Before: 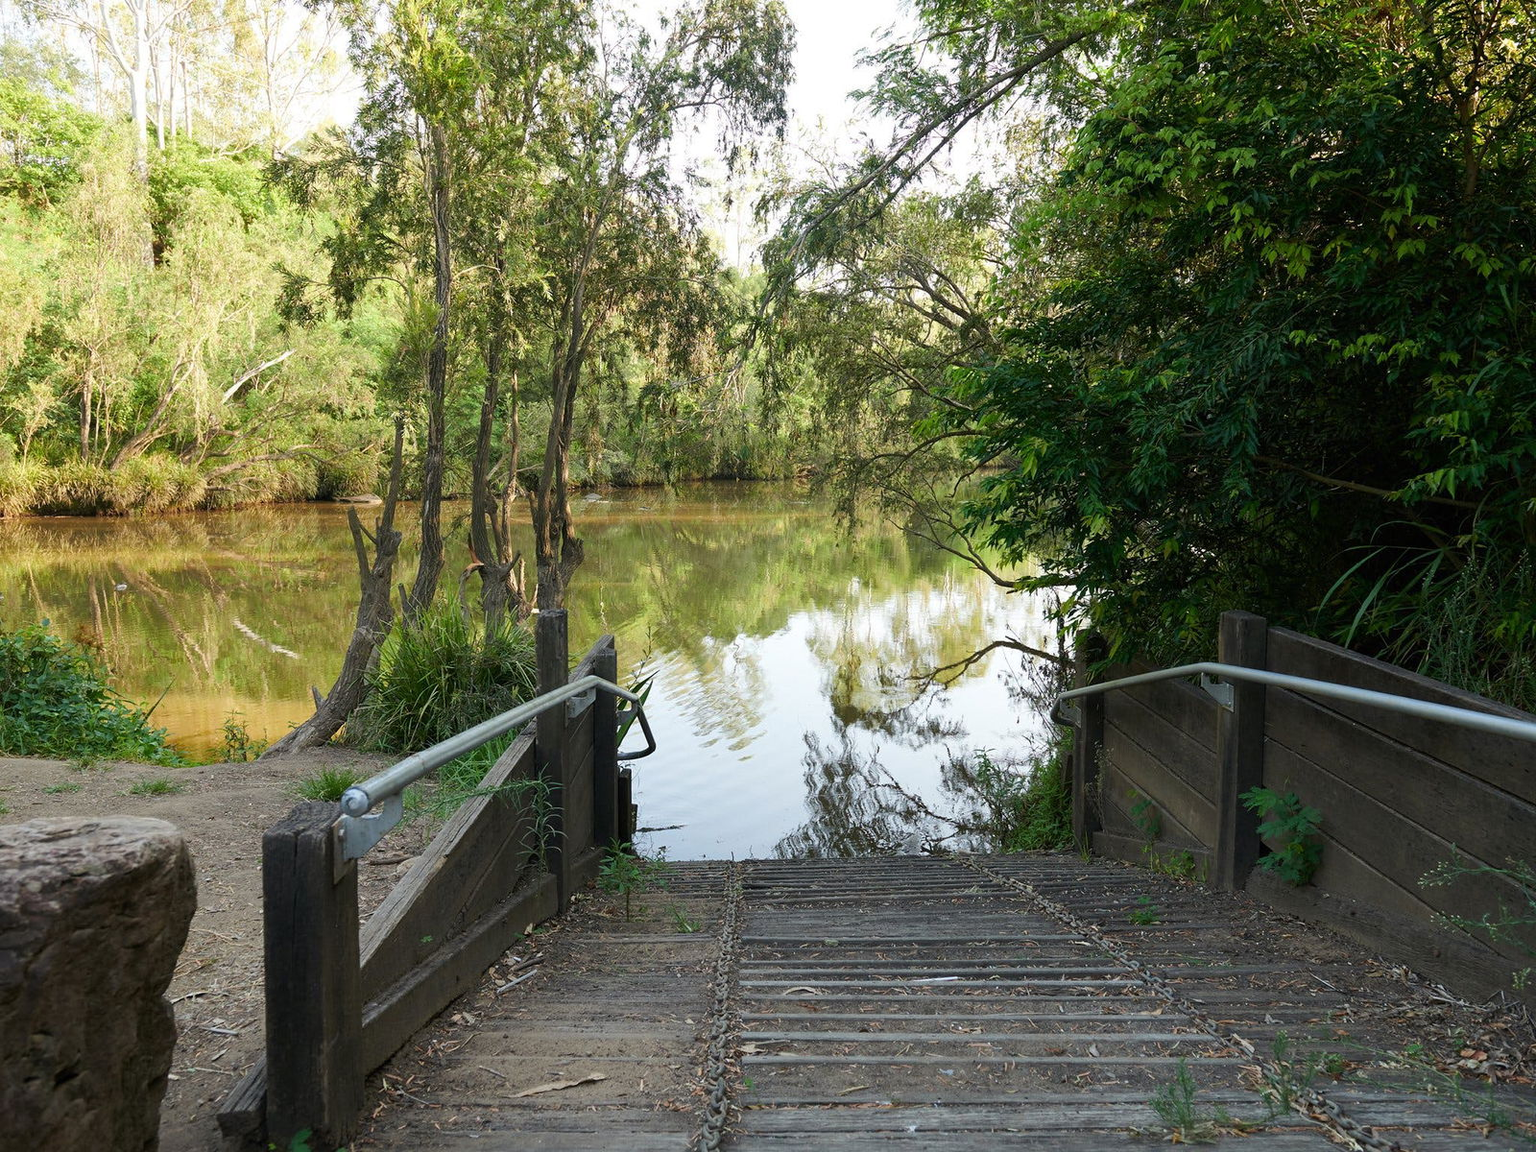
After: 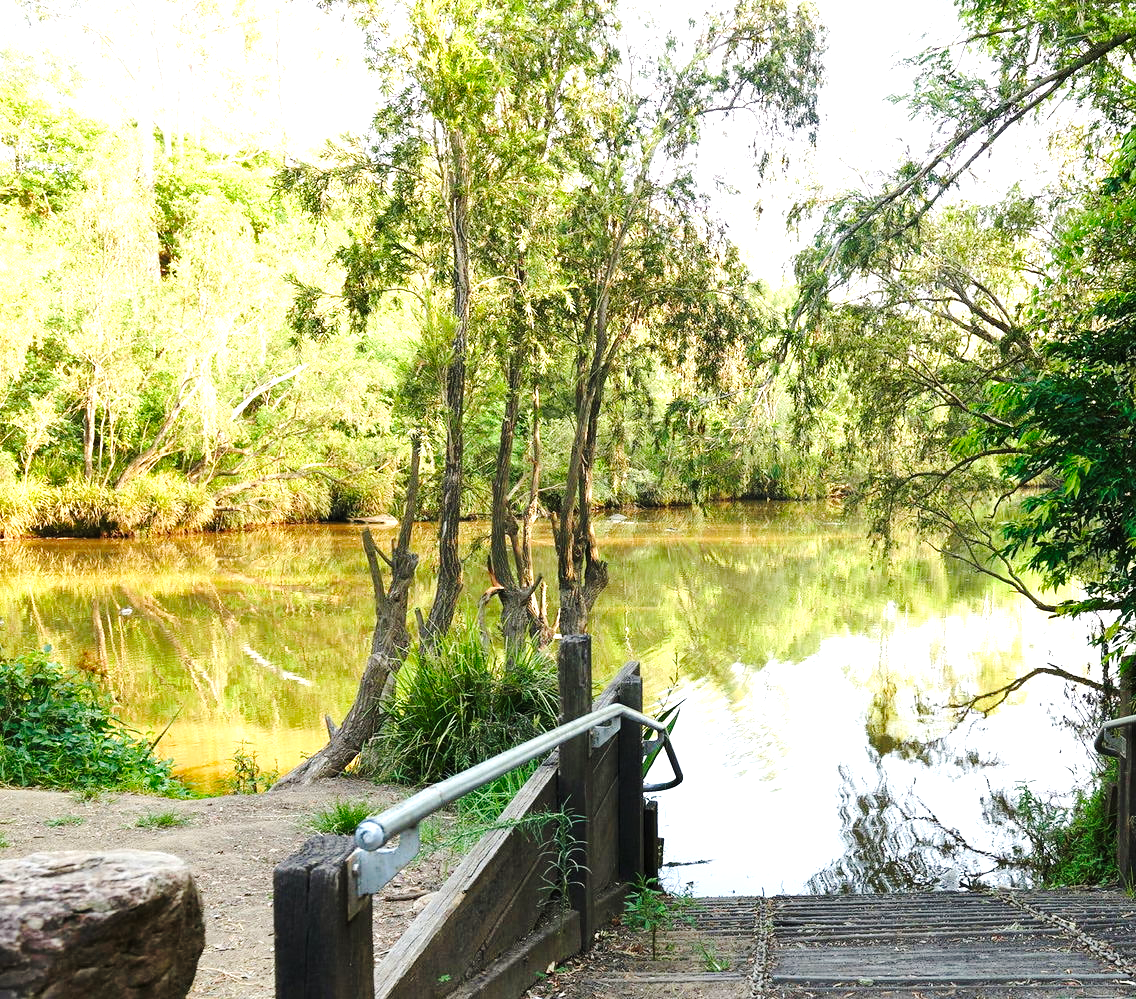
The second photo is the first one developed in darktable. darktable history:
color correction: highlights b* -0.015, saturation 1.09
shadows and highlights: radius 111.8, shadows 51.31, white point adjustment 9.13, highlights -4.31, soften with gaussian
crop: right 28.944%, bottom 16.316%
base curve: curves: ch0 [(0, 0) (0.028, 0.03) (0.121, 0.232) (0.46, 0.748) (0.859, 0.968) (1, 1)], preserve colors none
color zones: curves: ch1 [(0, 0.525) (0.143, 0.556) (0.286, 0.52) (0.429, 0.5) (0.571, 0.5) (0.714, 0.5) (0.857, 0.503) (1, 0.525)]
